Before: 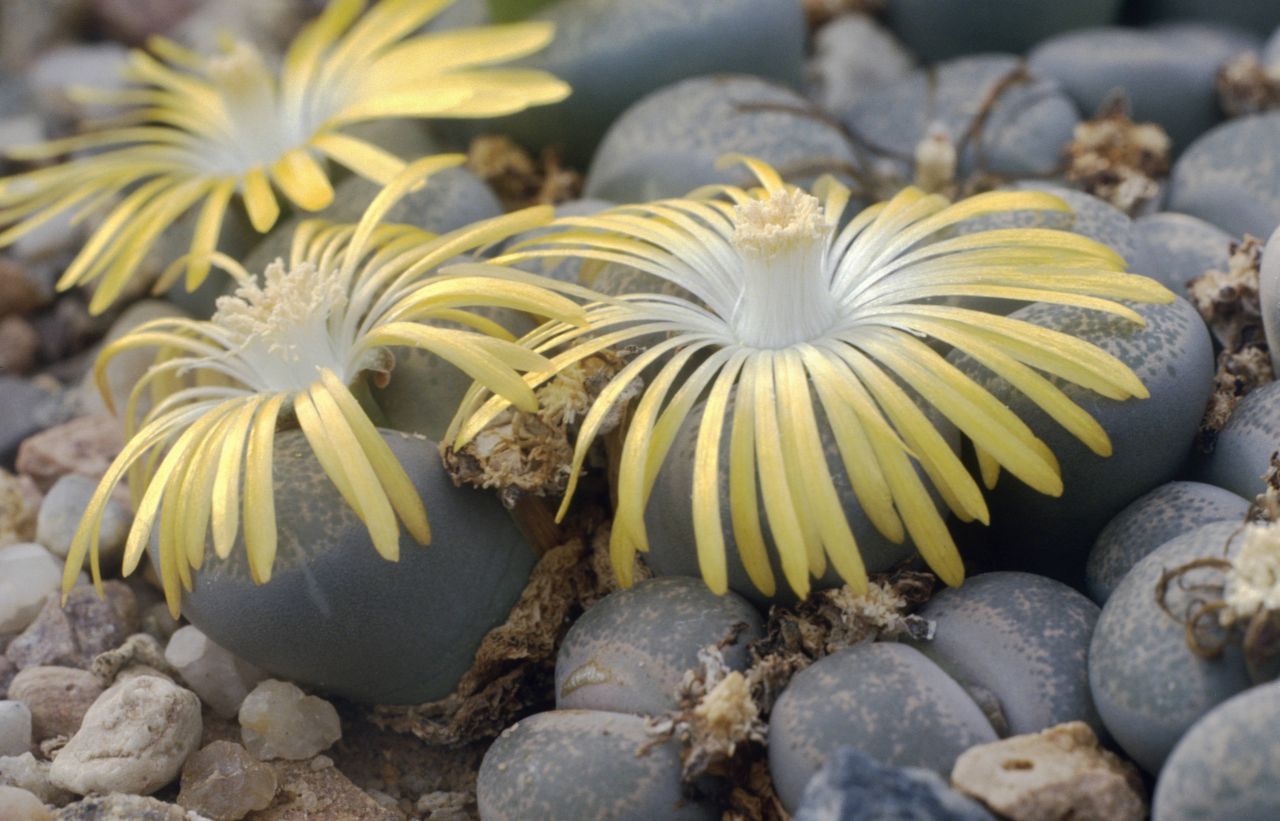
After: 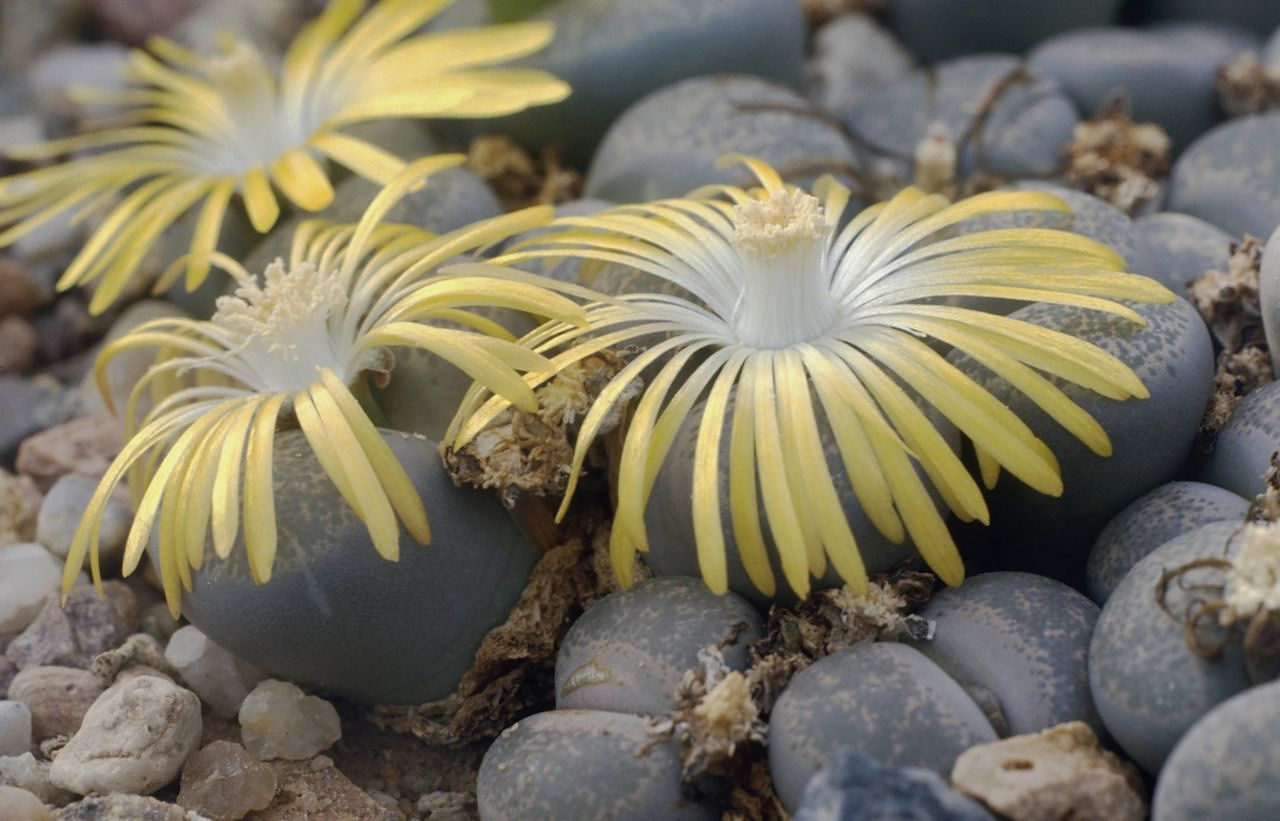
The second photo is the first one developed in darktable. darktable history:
sharpen: radius 1.002
exposure: exposure -0.174 EV, compensate highlight preservation false
